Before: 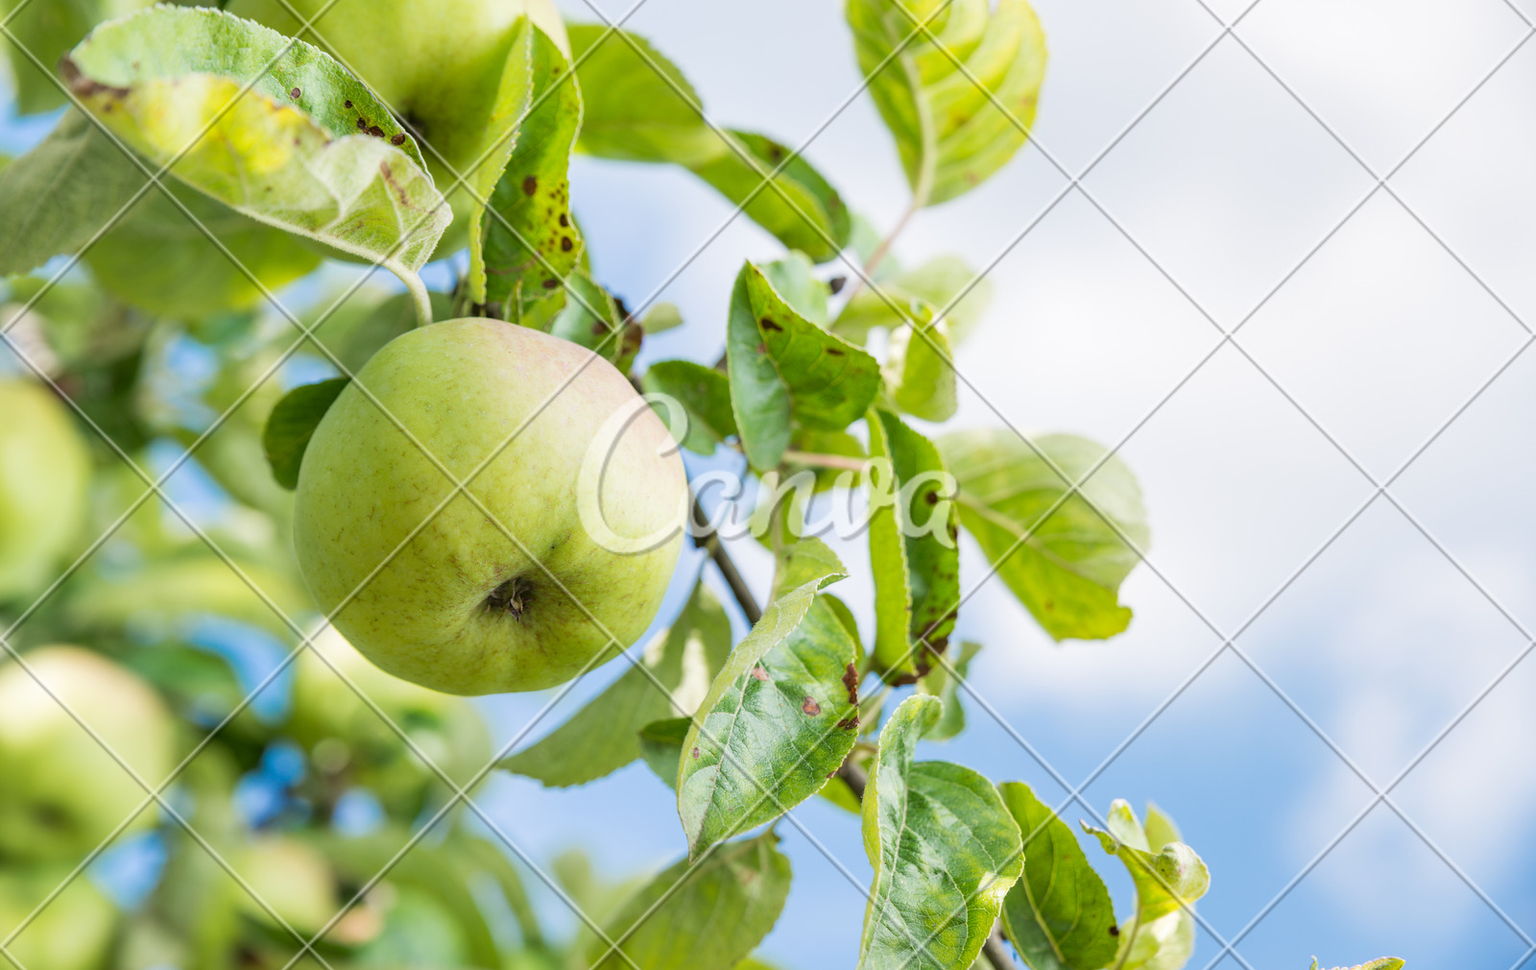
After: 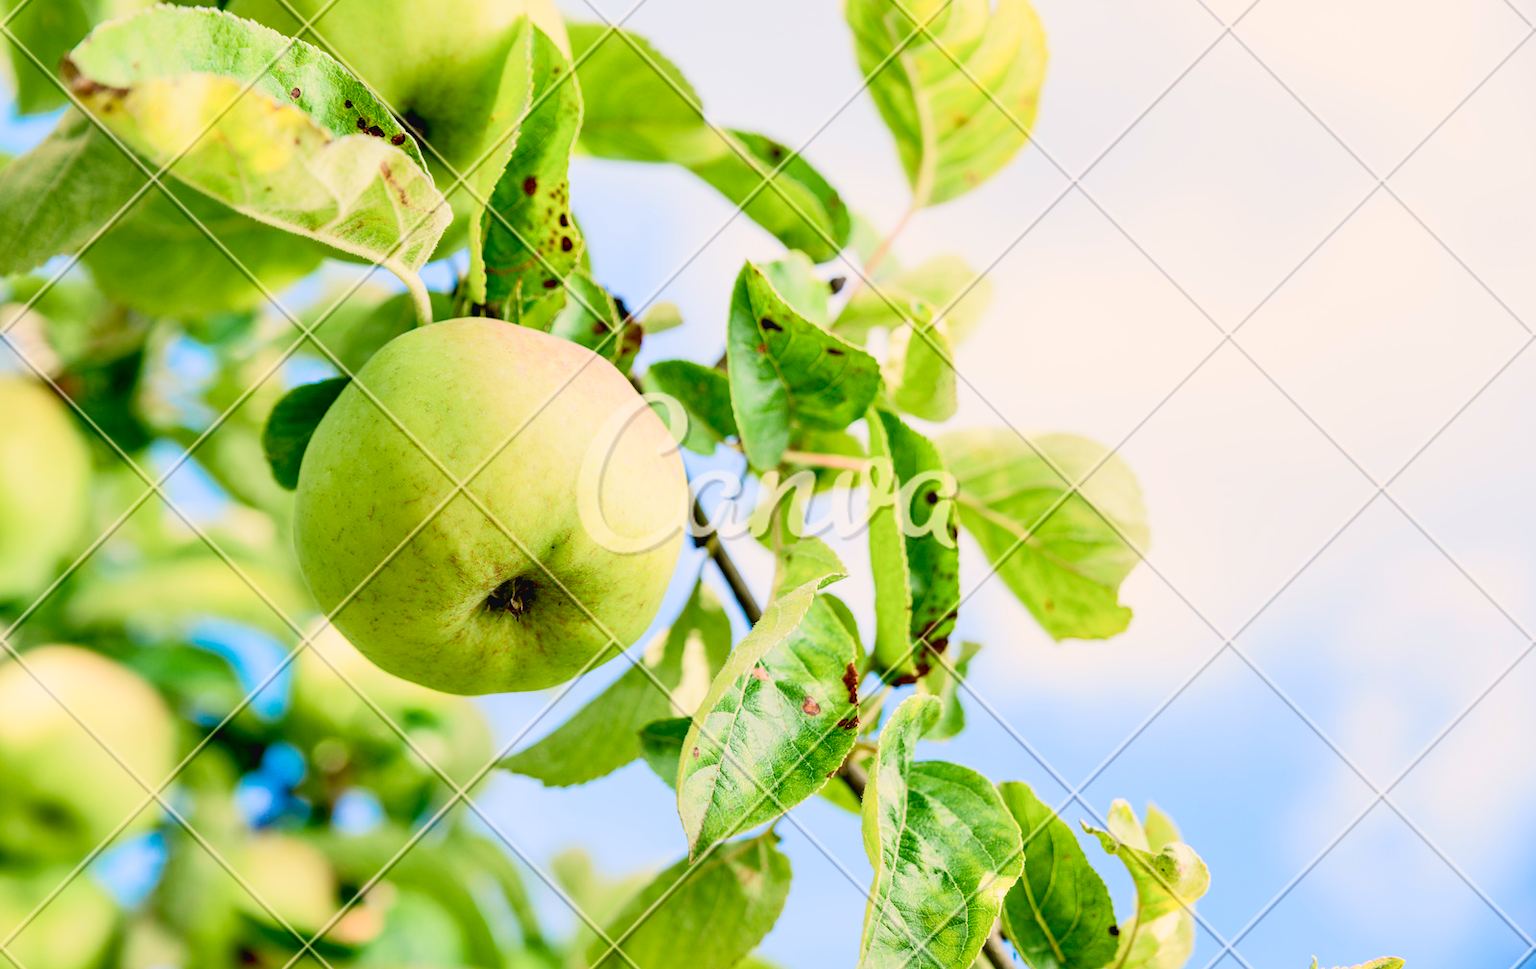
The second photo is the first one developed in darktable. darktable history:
tone curve: curves: ch0 [(0, 0) (0.091, 0.075) (0.389, 0.441) (0.696, 0.808) (0.844, 0.908) (0.909, 0.942) (1, 0.973)]; ch1 [(0, 0) (0.437, 0.404) (0.48, 0.486) (0.5, 0.5) (0.529, 0.556) (0.58, 0.606) (0.616, 0.654) (1, 1)]; ch2 [(0, 0) (0.442, 0.415) (0.5, 0.5) (0.535, 0.567) (0.585, 0.632) (1, 1)], color space Lab, independent channels, preserve colors none
exposure: black level correction 0.029, exposure -0.073 EV, compensate highlight preservation false
color balance rgb: shadows lift › chroma 2%, shadows lift › hue 250°, power › hue 326.4°, highlights gain › chroma 2%, highlights gain › hue 64.8°, global offset › luminance 0.5%, global offset › hue 58.8°, perceptual saturation grading › highlights -25%, perceptual saturation grading › shadows 30%, global vibrance 15%
